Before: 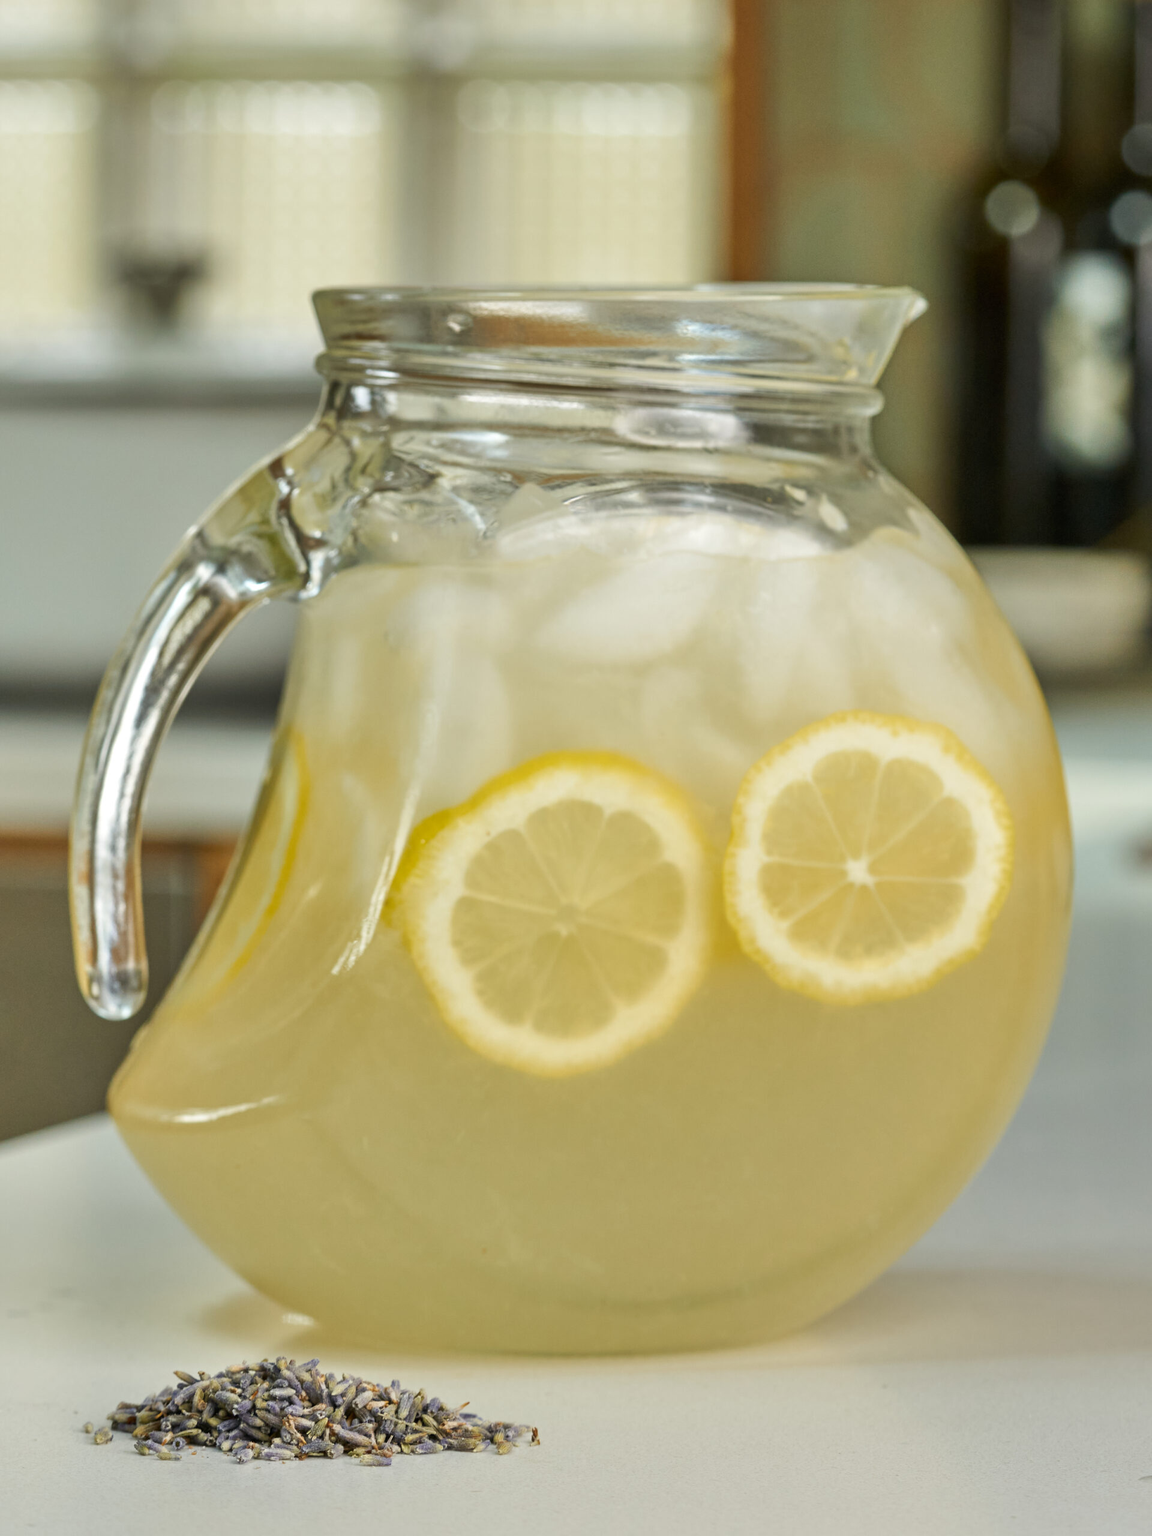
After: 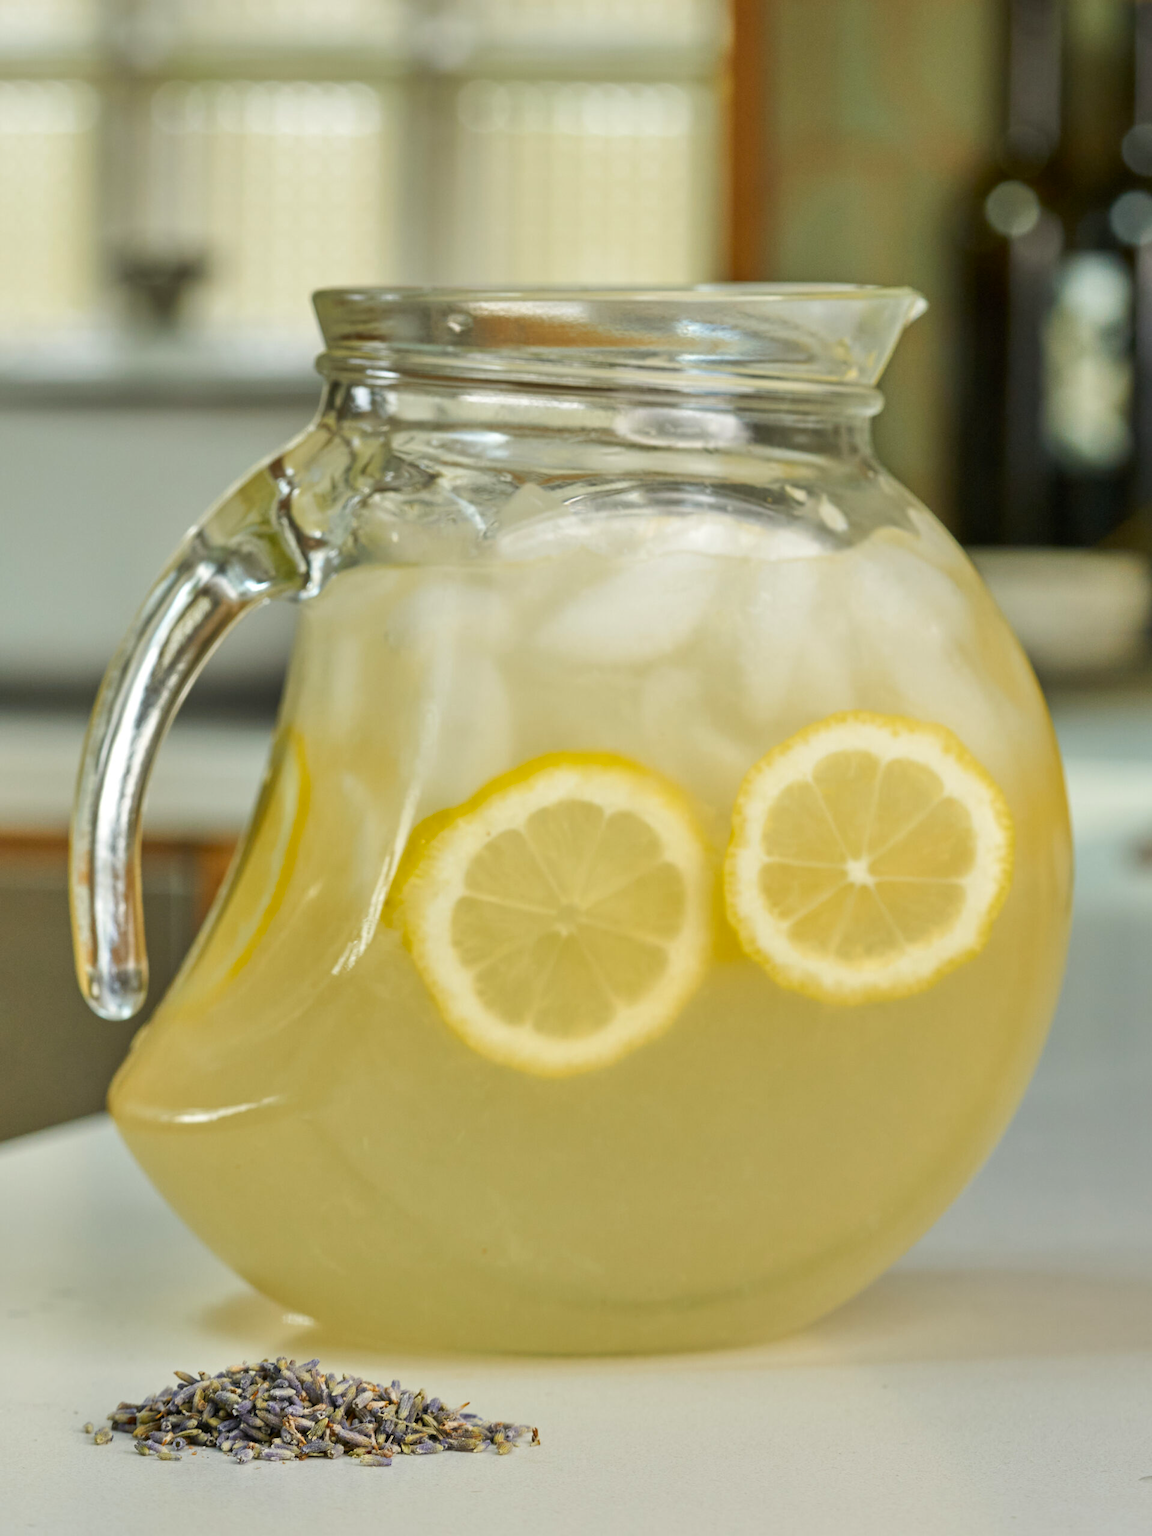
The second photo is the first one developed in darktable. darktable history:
contrast brightness saturation: saturation 0.18
